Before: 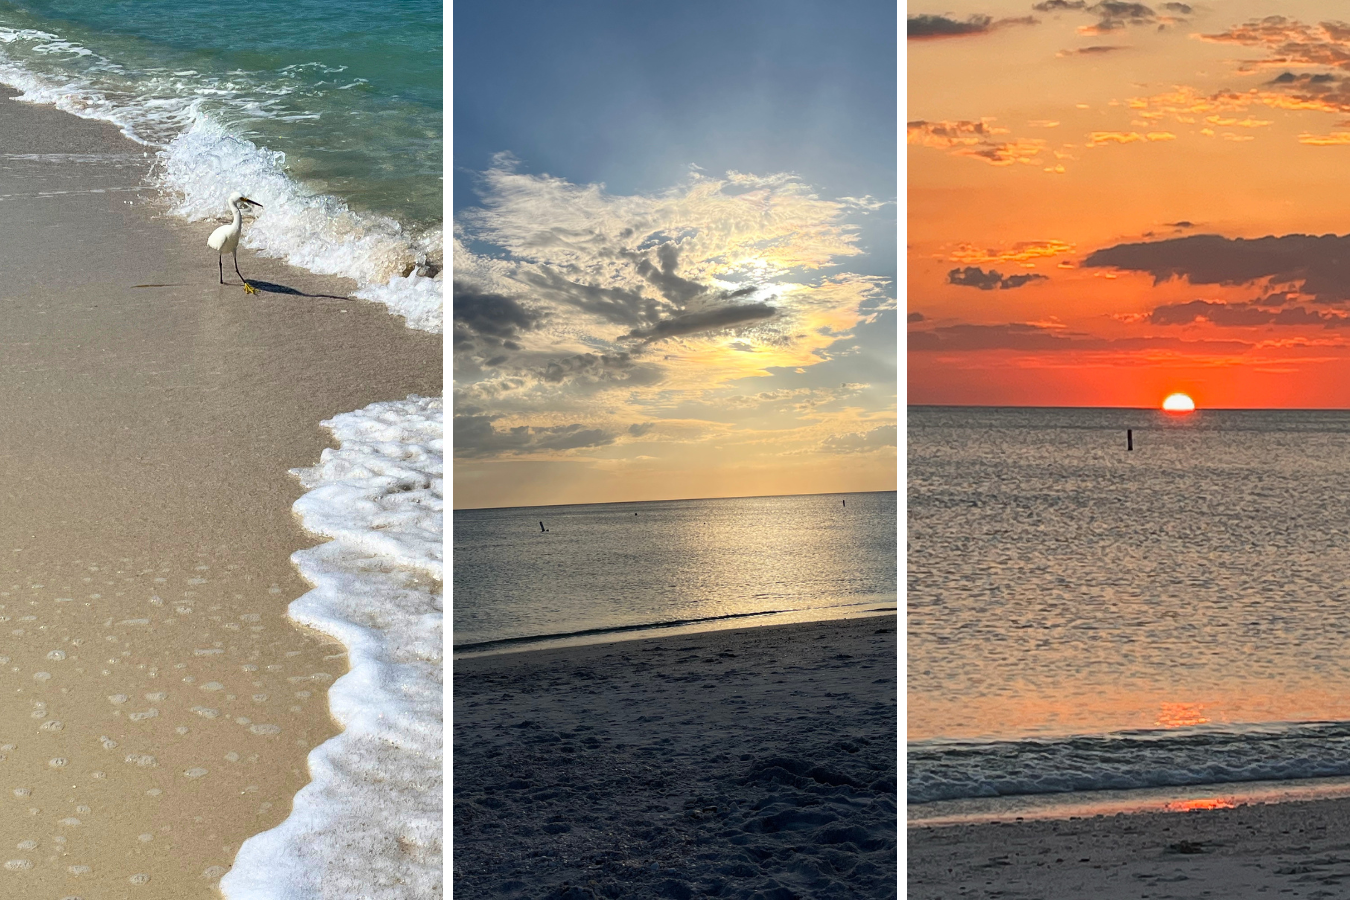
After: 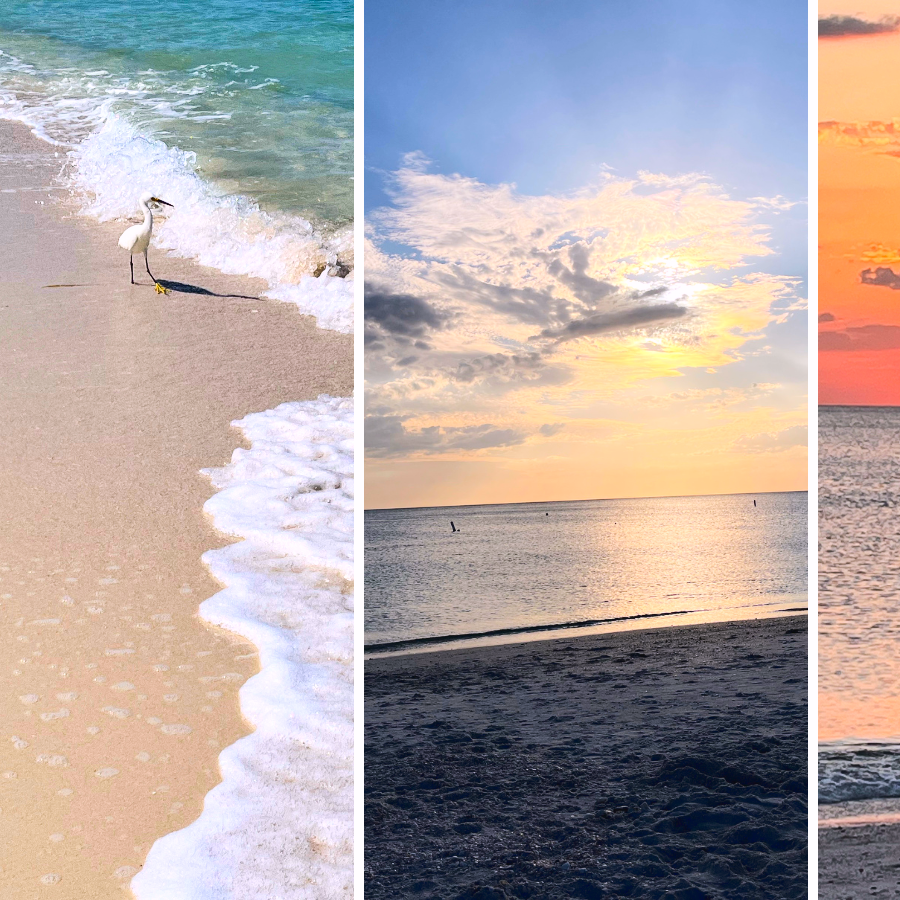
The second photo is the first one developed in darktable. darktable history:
tone curve: curves: ch0 [(0, 0.026) (0.146, 0.158) (0.272, 0.34) (0.453, 0.627) (0.687, 0.829) (1, 1)], color space Lab, linked channels, preserve colors none
crop and rotate: left 6.617%, right 26.717%
white balance: red 1.05, blue 1.072
